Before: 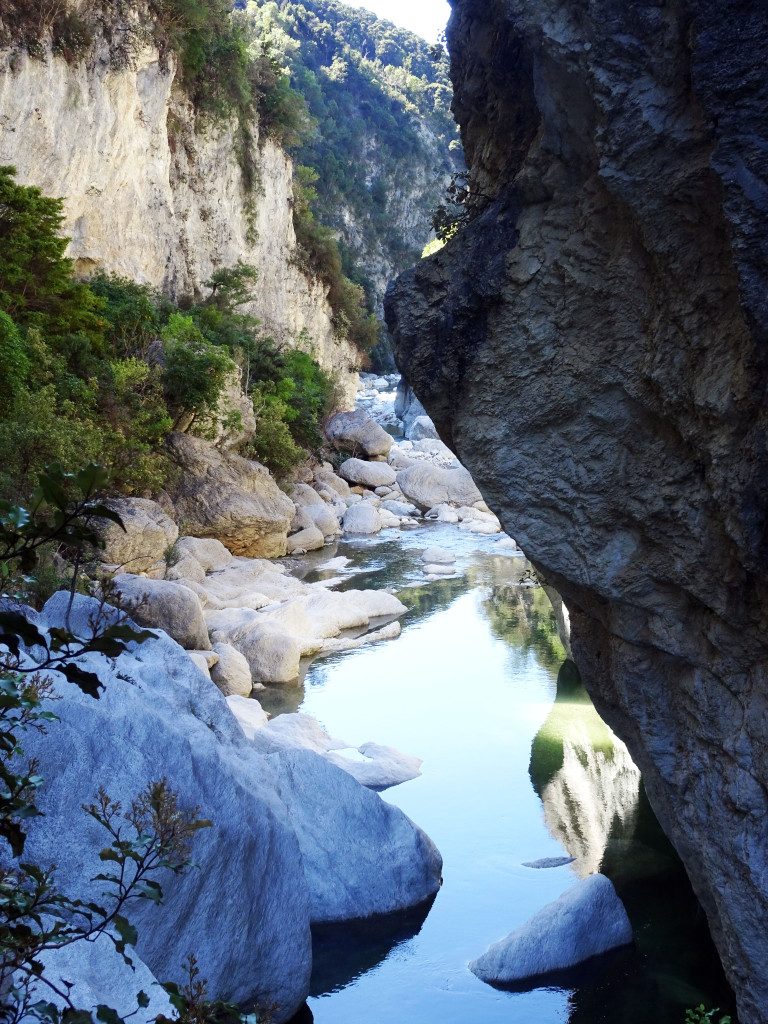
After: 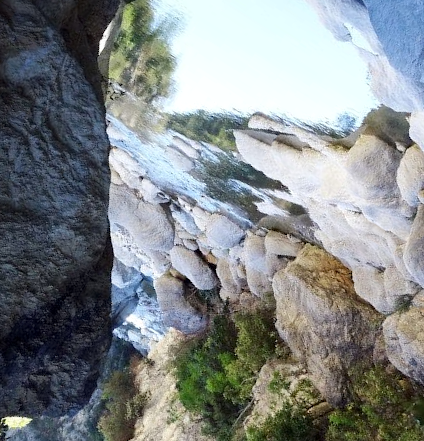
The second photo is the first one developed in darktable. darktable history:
crop and rotate: angle 147.27°, left 9.227%, top 15.638%, right 4.453%, bottom 17.033%
local contrast: mode bilateral grid, contrast 19, coarseness 50, detail 120%, midtone range 0.2
